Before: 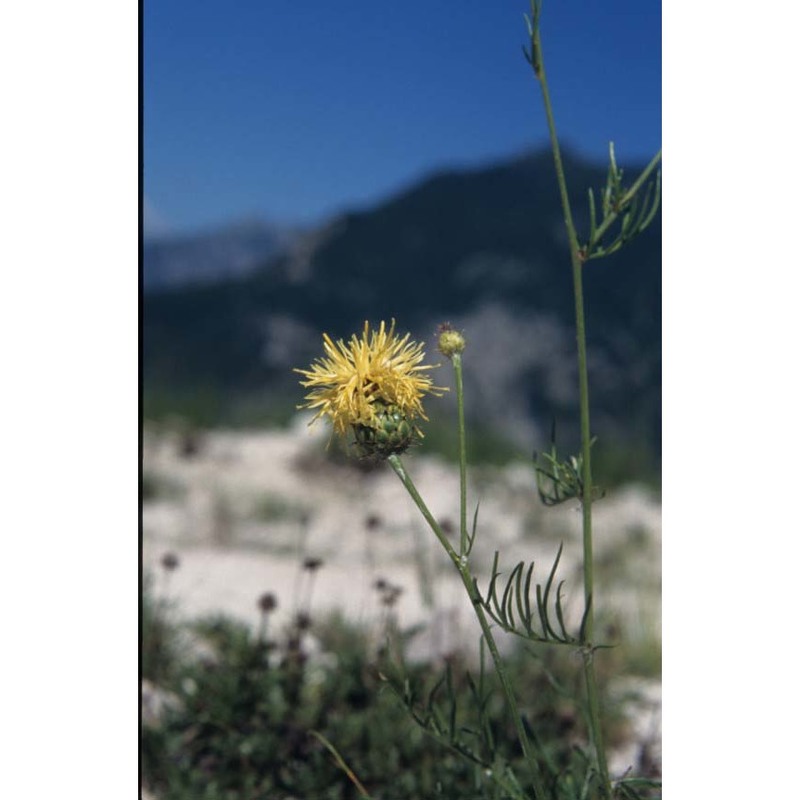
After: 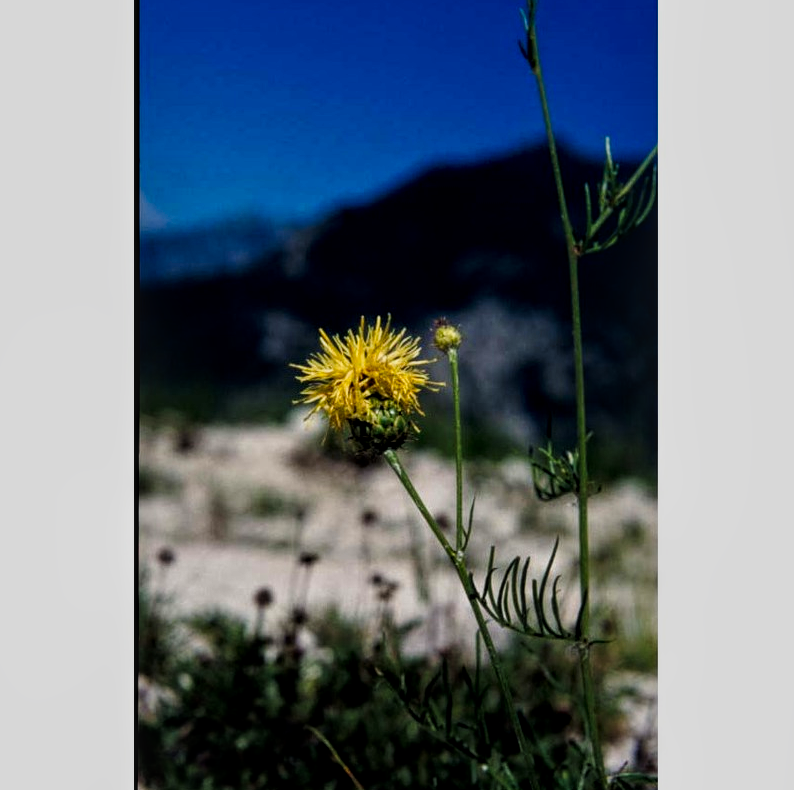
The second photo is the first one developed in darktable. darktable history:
local contrast: highlights 97%, shadows 86%, detail 160%, midtone range 0.2
crop: left 0.502%, top 0.728%, right 0.199%, bottom 0.461%
tone equalizer: -8 EV -0.001 EV, -7 EV 0.005 EV, -6 EV -0.046 EV, -5 EV 0.011 EV, -4 EV -0.014 EV, -3 EV 0.029 EV, -2 EV -0.081 EV, -1 EV -0.283 EV, +0 EV -0.572 EV
tone curve: curves: ch0 [(0, 0) (0.078, 0) (0.241, 0.056) (0.59, 0.574) (0.802, 0.868) (1, 1)], preserve colors none
shadows and highlights: shadows -19.96, white point adjustment -1.91, highlights -34.94
